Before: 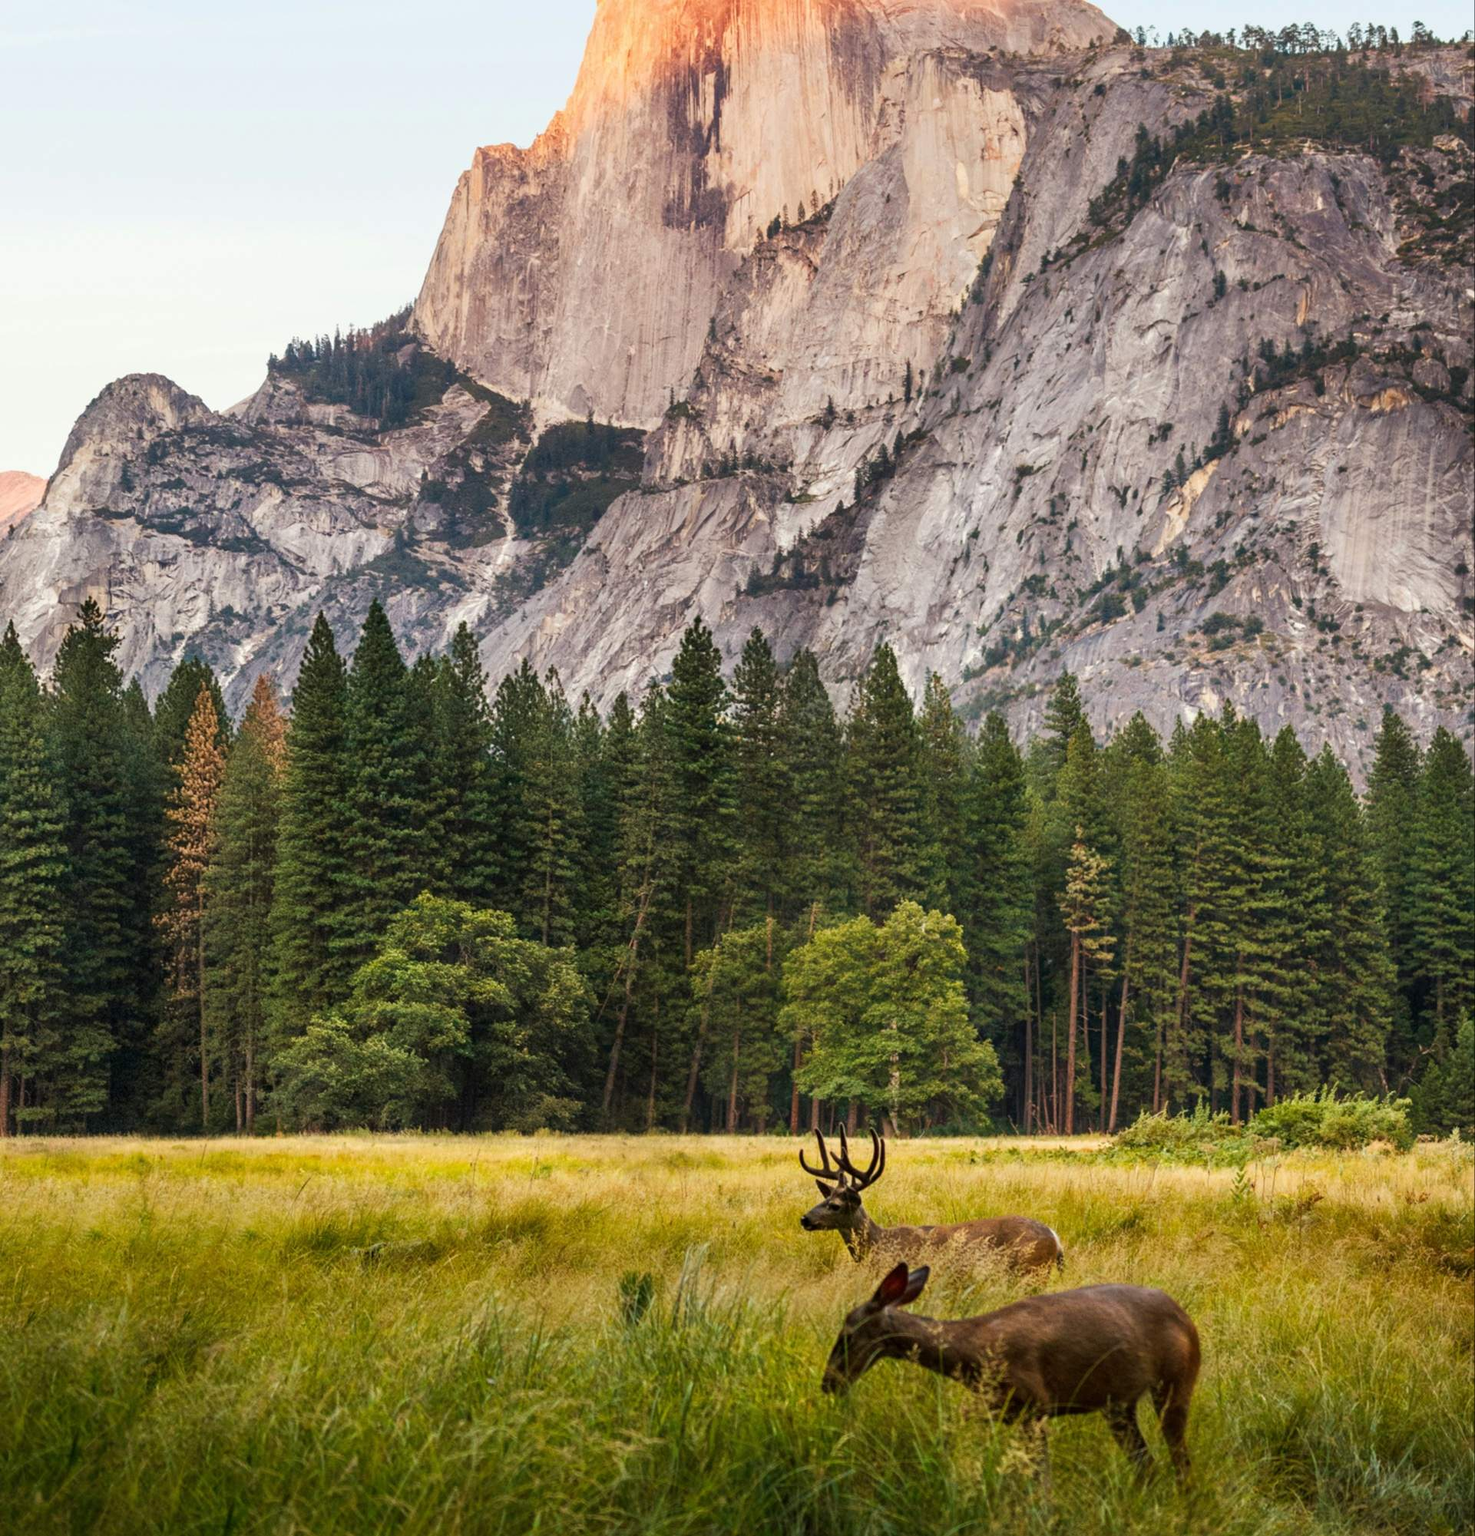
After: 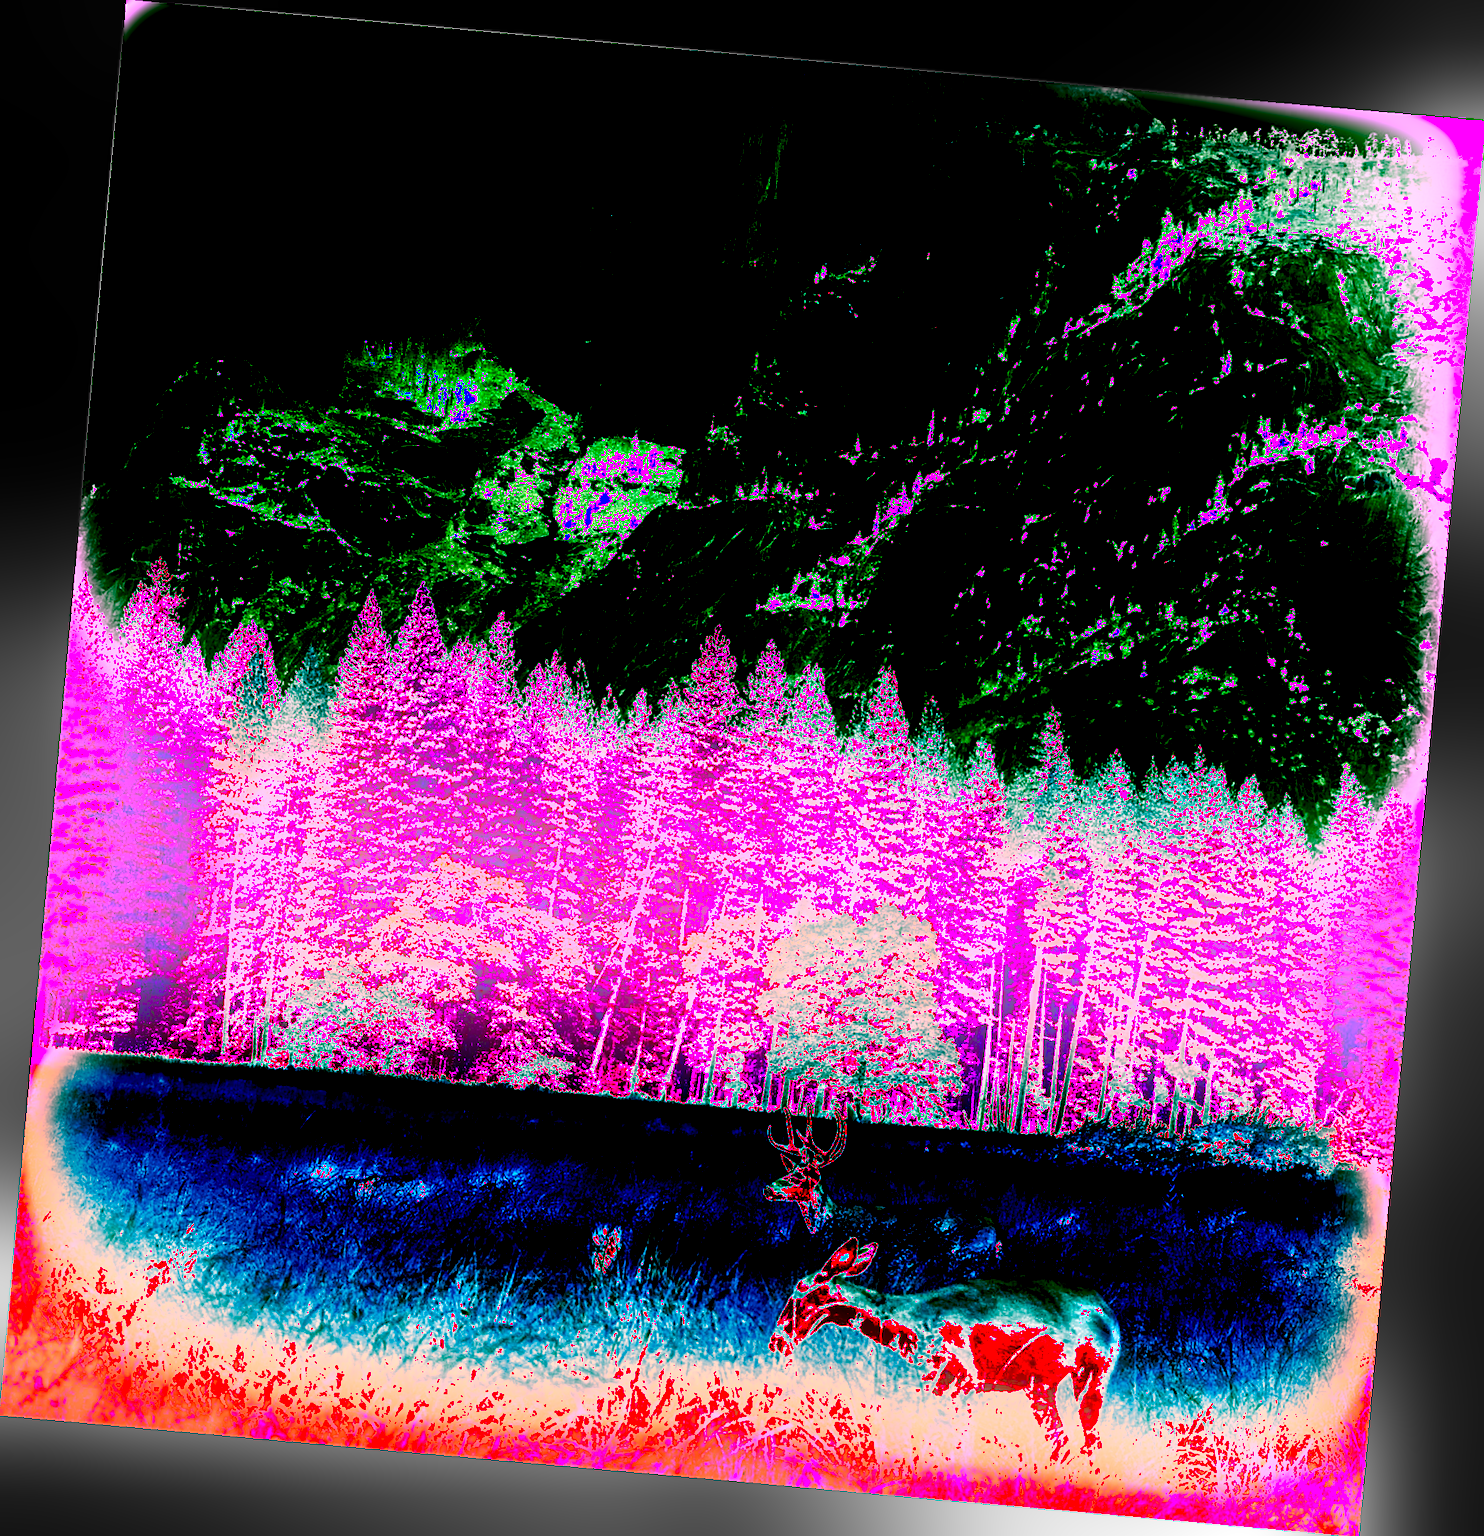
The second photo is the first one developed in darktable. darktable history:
rotate and perspective: rotation 5.12°, automatic cropping off
sharpen: on, module defaults
tone equalizer: -7 EV 0.15 EV, -6 EV 0.6 EV, -5 EV 1.15 EV, -4 EV 1.33 EV, -3 EV 1.15 EV, -2 EV 0.6 EV, -1 EV 0.15 EV, mask exposure compensation -0.5 EV
white balance: red 8, blue 8
bloom: on, module defaults
shadows and highlights: shadows 25, highlights -48, soften with gaussian
